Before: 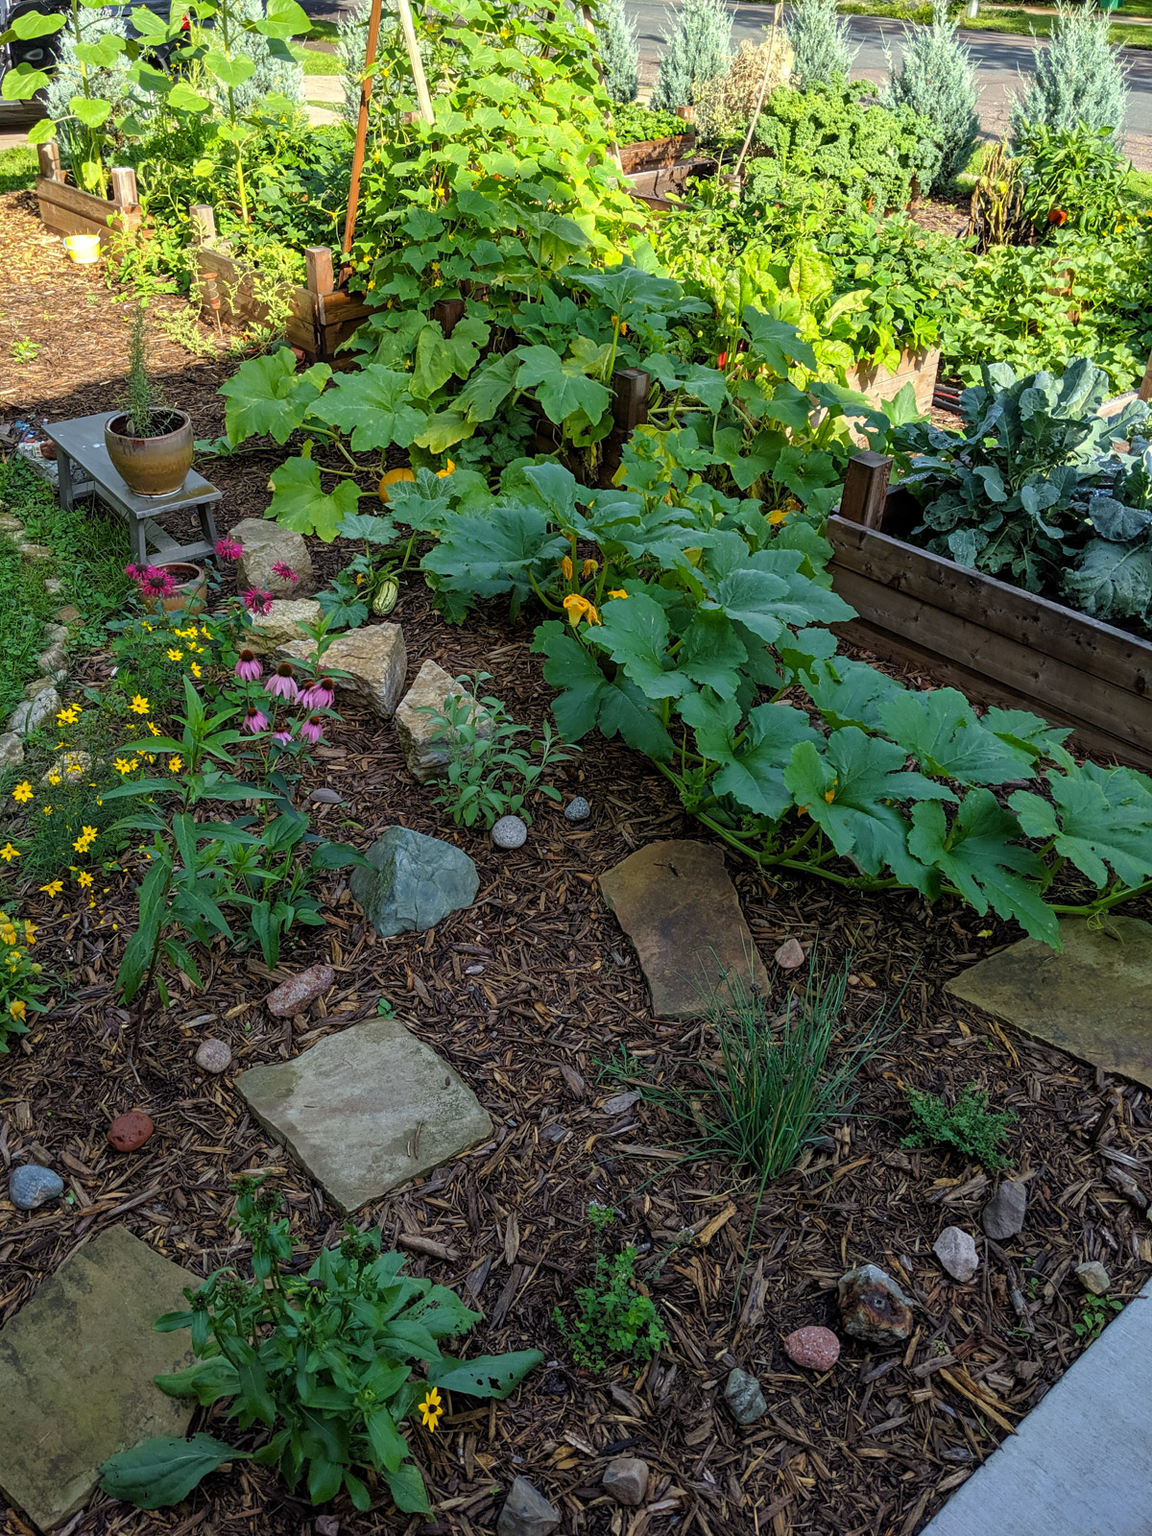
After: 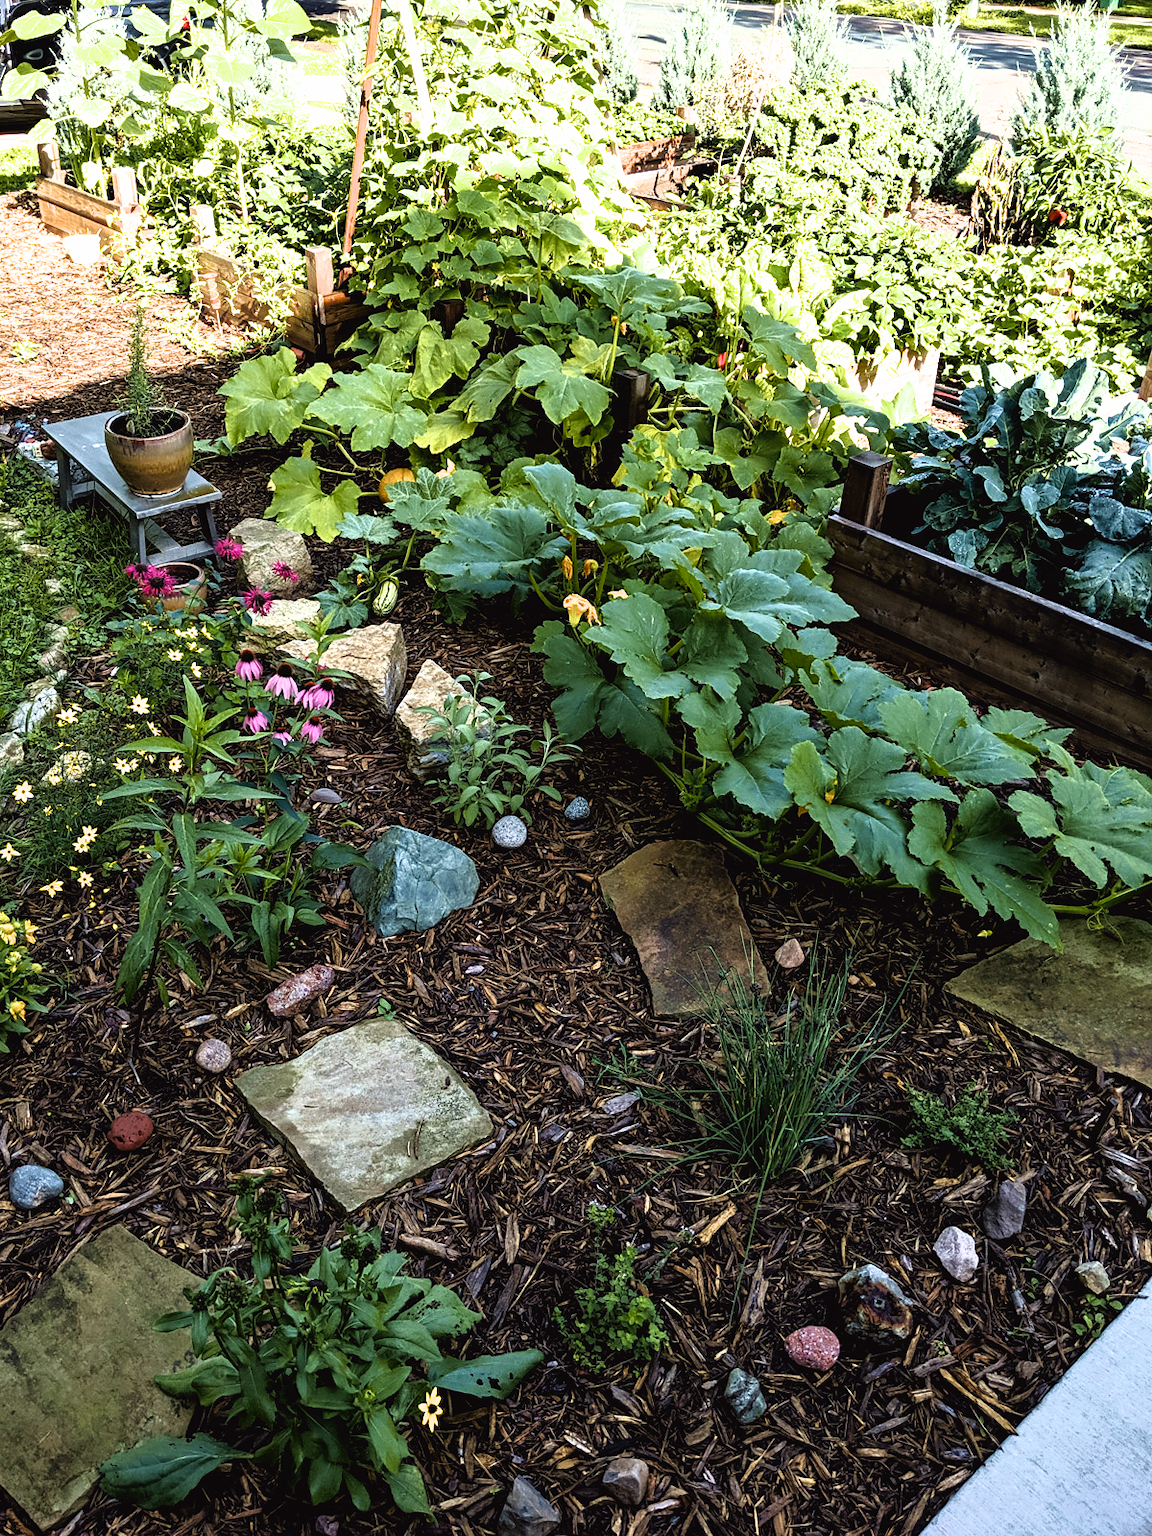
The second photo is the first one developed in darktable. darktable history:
tone curve: curves: ch0 [(0, 0.024) (0.119, 0.146) (0.474, 0.464) (0.718, 0.721) (0.817, 0.839) (1, 0.998)]; ch1 [(0, 0) (0.377, 0.416) (0.439, 0.451) (0.477, 0.477) (0.501, 0.504) (0.538, 0.544) (0.58, 0.602) (0.664, 0.676) (0.783, 0.804) (1, 1)]; ch2 [(0, 0) (0.38, 0.405) (0.463, 0.456) (0.498, 0.497) (0.524, 0.535) (0.578, 0.576) (0.648, 0.665) (1, 1)], color space Lab, independent channels, preserve colors none
exposure: exposure 0.473 EV, compensate highlight preservation false
velvia: on, module defaults
filmic rgb: black relative exposure -8.26 EV, white relative exposure 2.22 EV, hardness 7.07, latitude 86.13%, contrast 1.711, highlights saturation mix -4.24%, shadows ↔ highlights balance -2.17%
